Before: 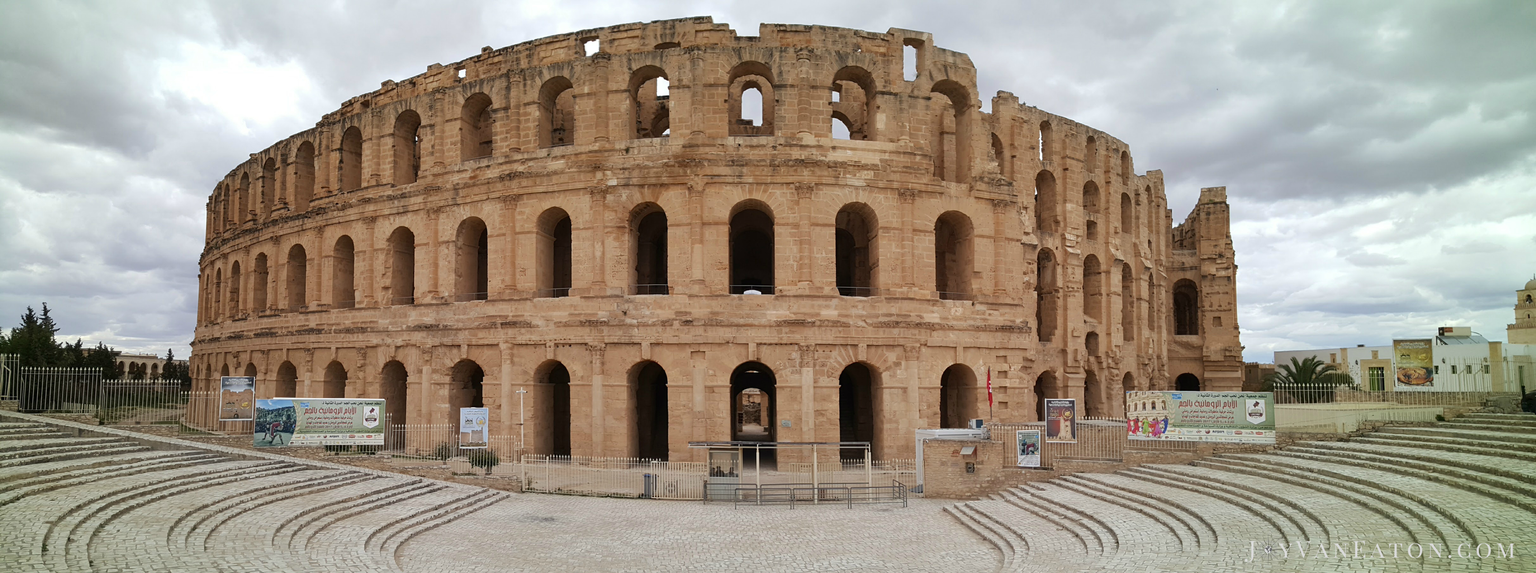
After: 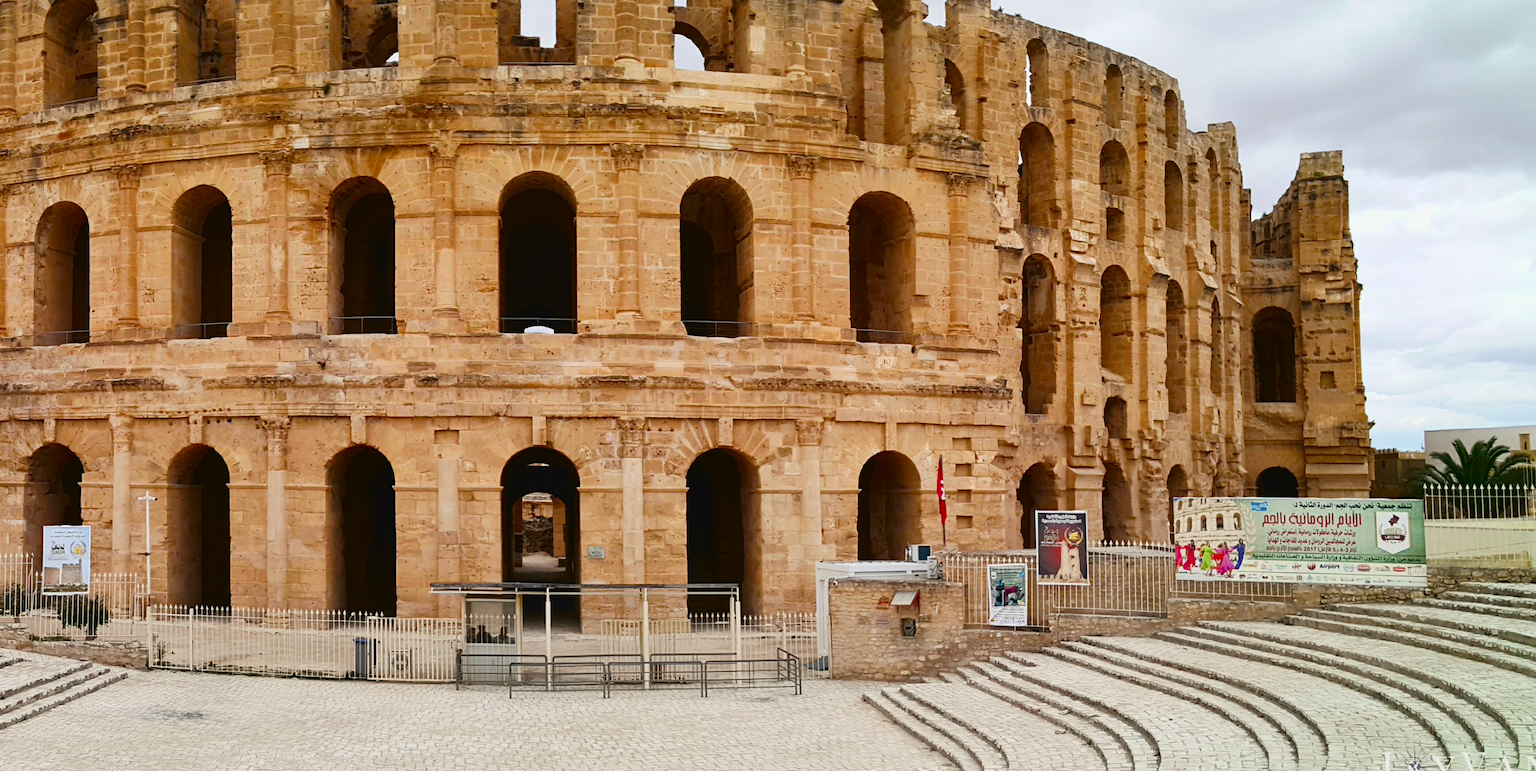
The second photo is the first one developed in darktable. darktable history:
tone equalizer: on, module defaults
color balance rgb: highlights gain › luminance 0.952%, highlights gain › chroma 0.393%, highlights gain › hue 43.56°, perceptual saturation grading › global saturation 15.22%, perceptual saturation grading › highlights -19.155%, perceptual saturation grading › shadows 20.067%
crop and rotate: left 28.321%, top 17.148%, right 12.747%, bottom 3.516%
tone curve: curves: ch0 [(0, 0.023) (0.132, 0.075) (0.251, 0.186) (0.463, 0.461) (0.662, 0.757) (0.854, 0.909) (1, 0.973)]; ch1 [(0, 0) (0.447, 0.411) (0.483, 0.469) (0.498, 0.496) (0.518, 0.514) (0.561, 0.579) (0.604, 0.645) (0.669, 0.73) (0.819, 0.93) (1, 1)]; ch2 [(0, 0) (0.307, 0.315) (0.425, 0.438) (0.483, 0.477) (0.503, 0.503) (0.526, 0.534) (0.567, 0.569) (0.617, 0.674) (0.703, 0.797) (0.985, 0.966)], color space Lab, independent channels, preserve colors none
